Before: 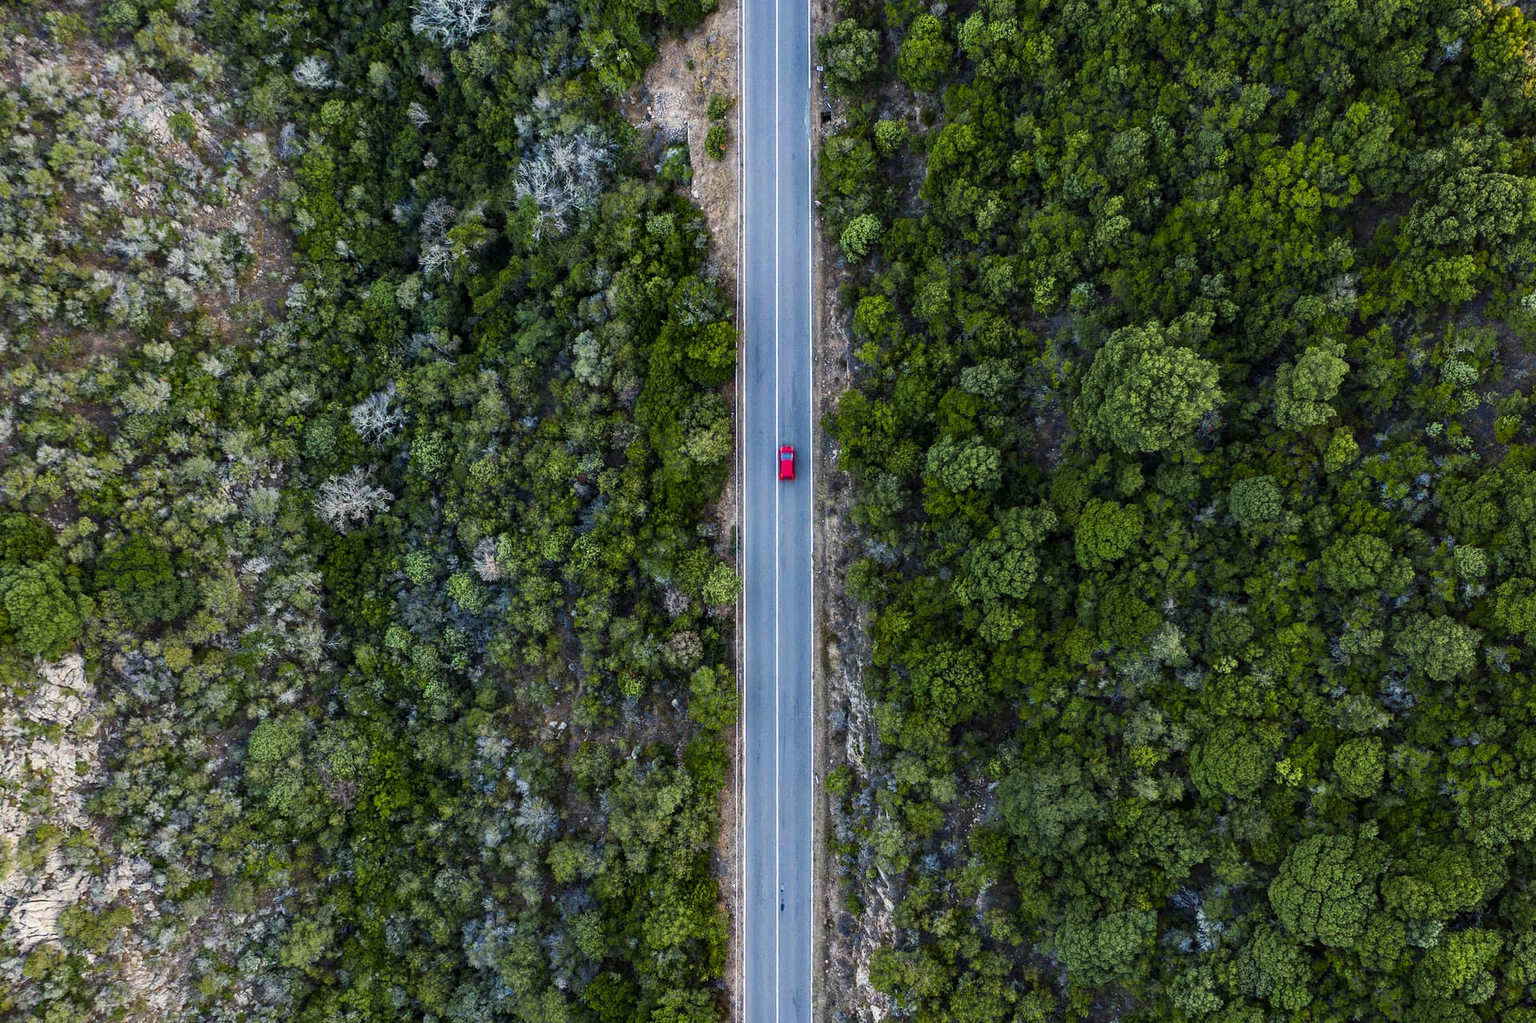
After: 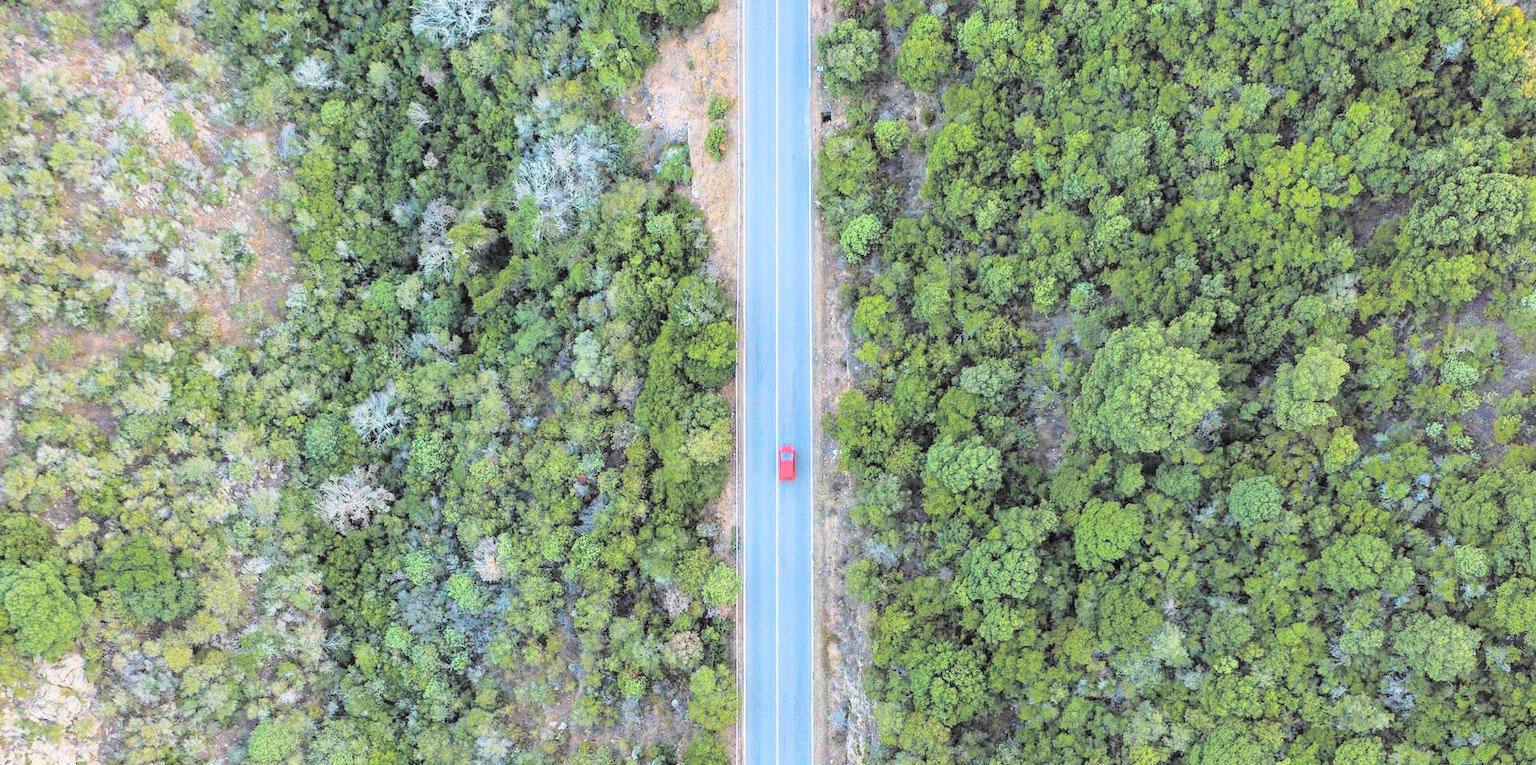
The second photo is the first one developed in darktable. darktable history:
crop: bottom 24.967%
contrast brightness saturation: brightness 1
